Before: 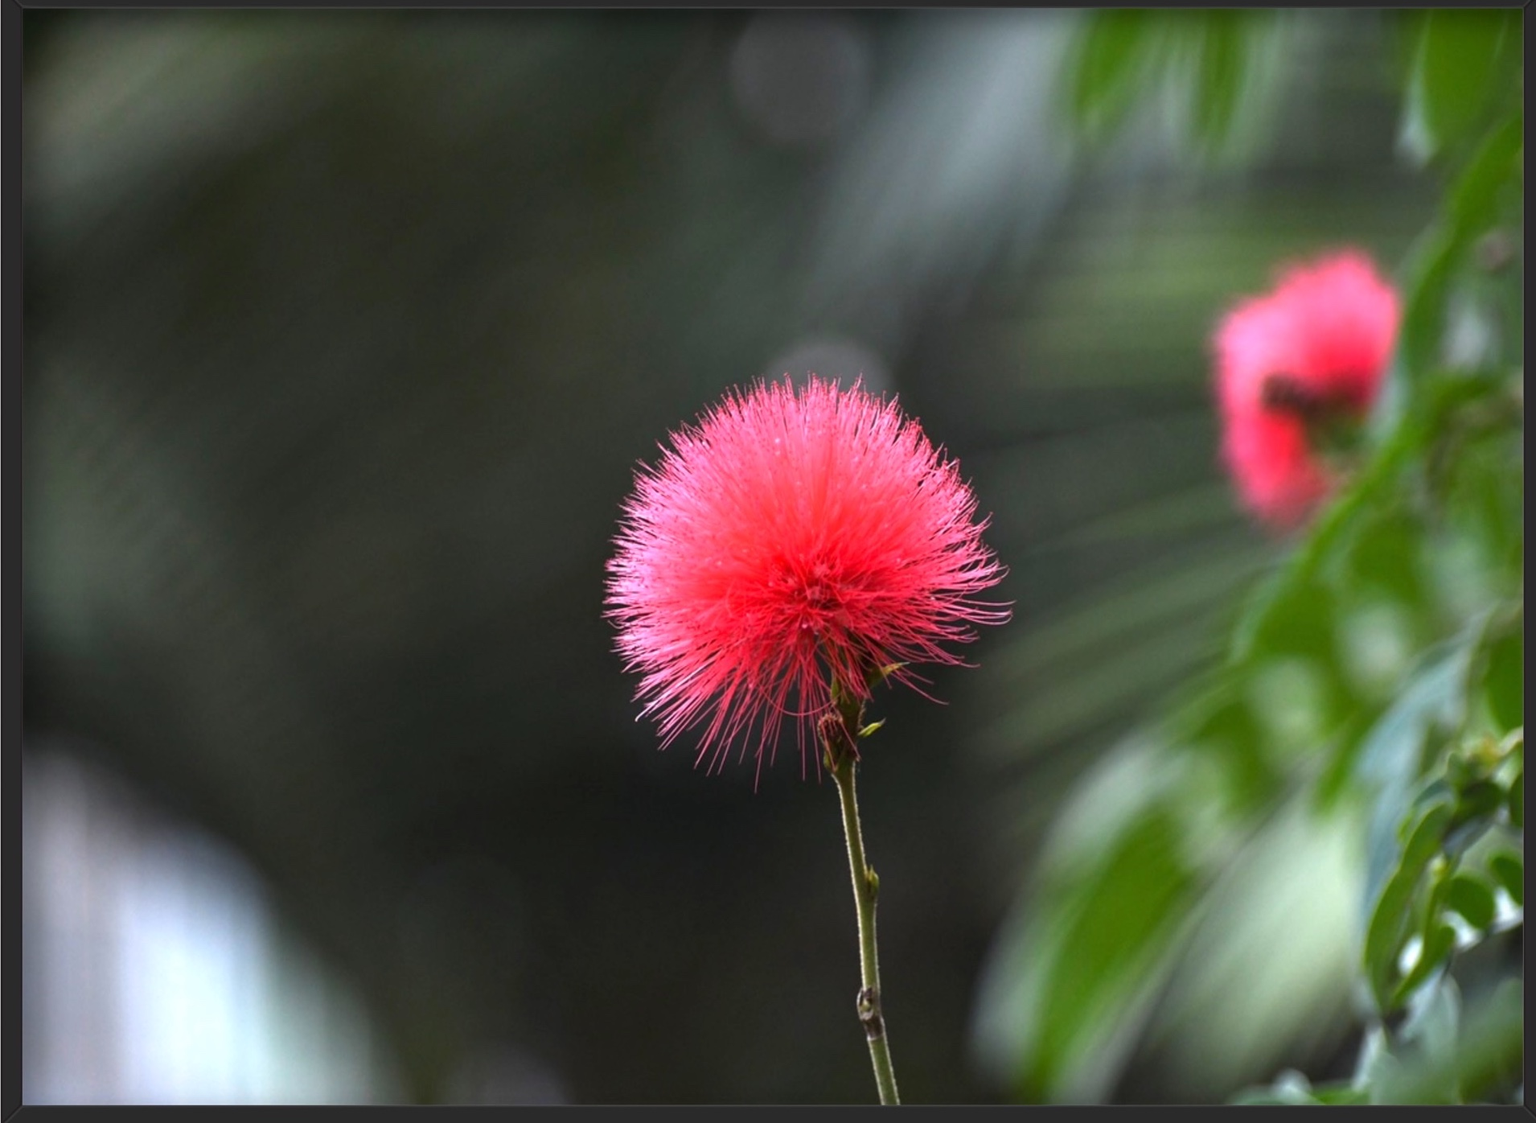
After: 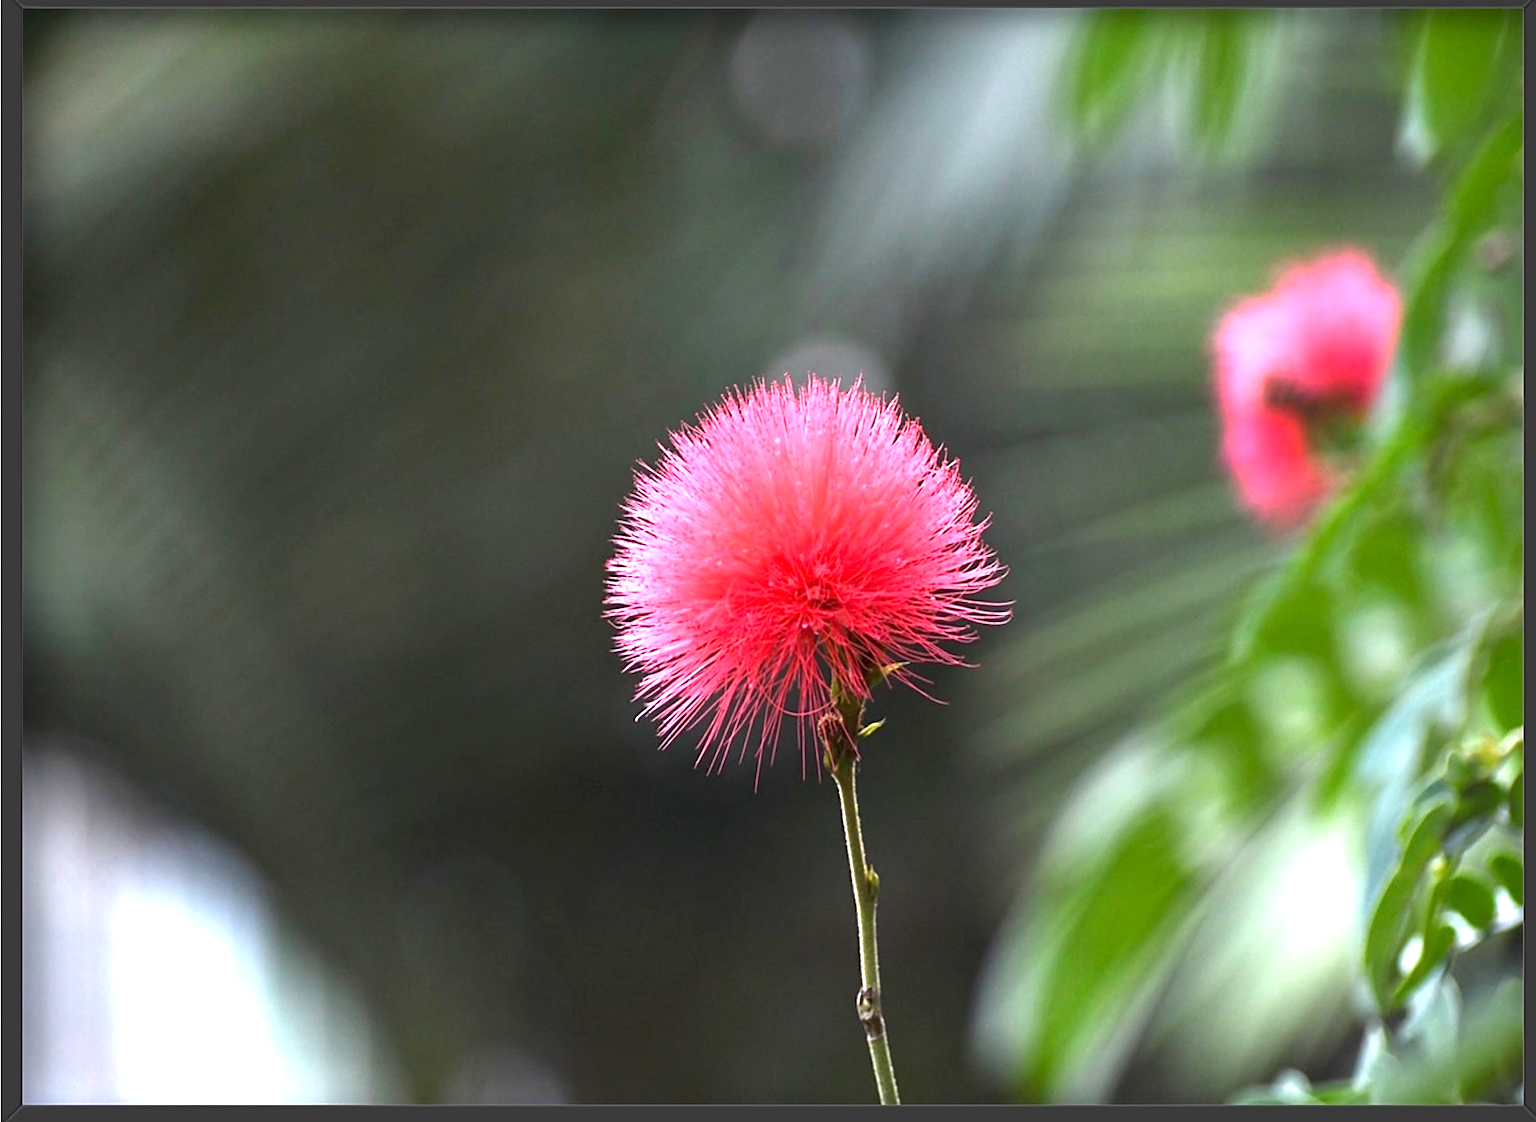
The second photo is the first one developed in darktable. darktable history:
exposure: black level correction 0.001, exposure 0.958 EV, compensate exposure bias true, compensate highlight preservation false
sharpen: on, module defaults
